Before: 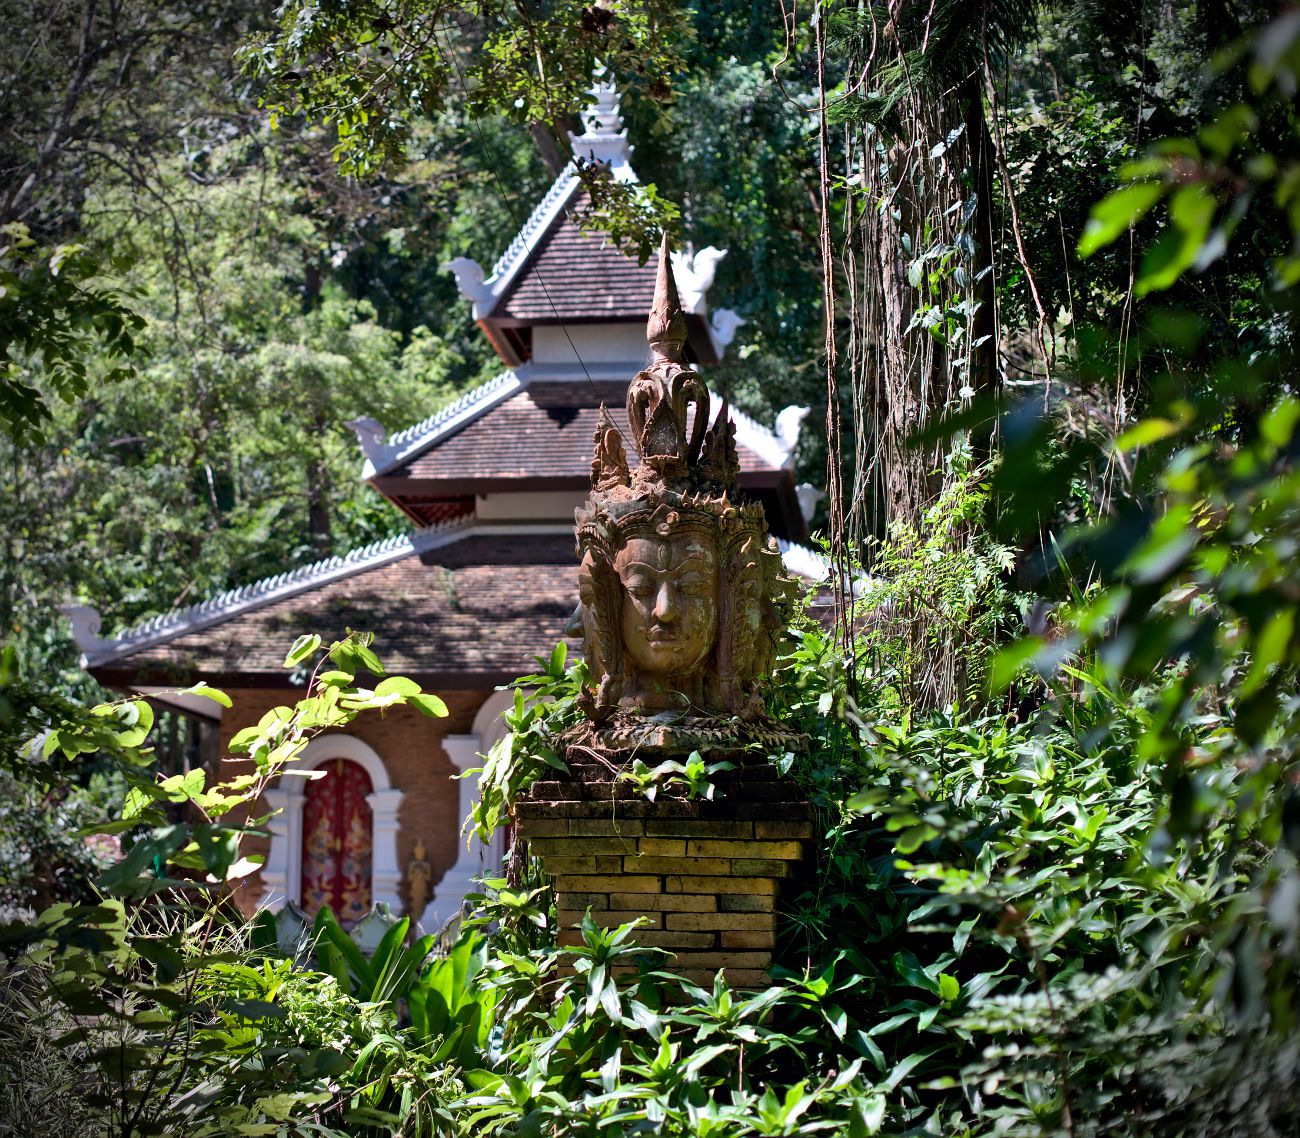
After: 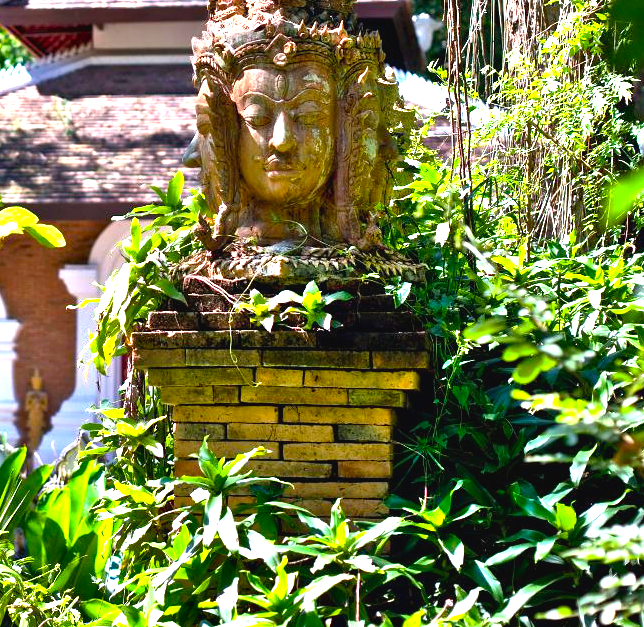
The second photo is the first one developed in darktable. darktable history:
crop: left 29.488%, top 41.352%, right 20.962%, bottom 3.507%
color balance rgb: perceptual saturation grading › global saturation 28.385%, perceptual saturation grading › mid-tones 12.01%, perceptual saturation grading › shadows 11.37%, perceptual brilliance grading › global brilliance 4.577%
shadows and highlights: shadows 22.71, highlights -48.66, highlights color adjustment 77.9%, soften with gaussian
tone curve: curves: ch0 [(0, 0) (0.003, 0.032) (0.011, 0.034) (0.025, 0.039) (0.044, 0.055) (0.069, 0.078) (0.1, 0.111) (0.136, 0.147) (0.177, 0.191) (0.224, 0.238) (0.277, 0.291) (0.335, 0.35) (0.399, 0.41) (0.468, 0.48) (0.543, 0.547) (0.623, 0.621) (0.709, 0.699) (0.801, 0.789) (0.898, 0.884) (1, 1)], preserve colors none
exposure: black level correction 0, exposure 1.438 EV, compensate highlight preservation false
